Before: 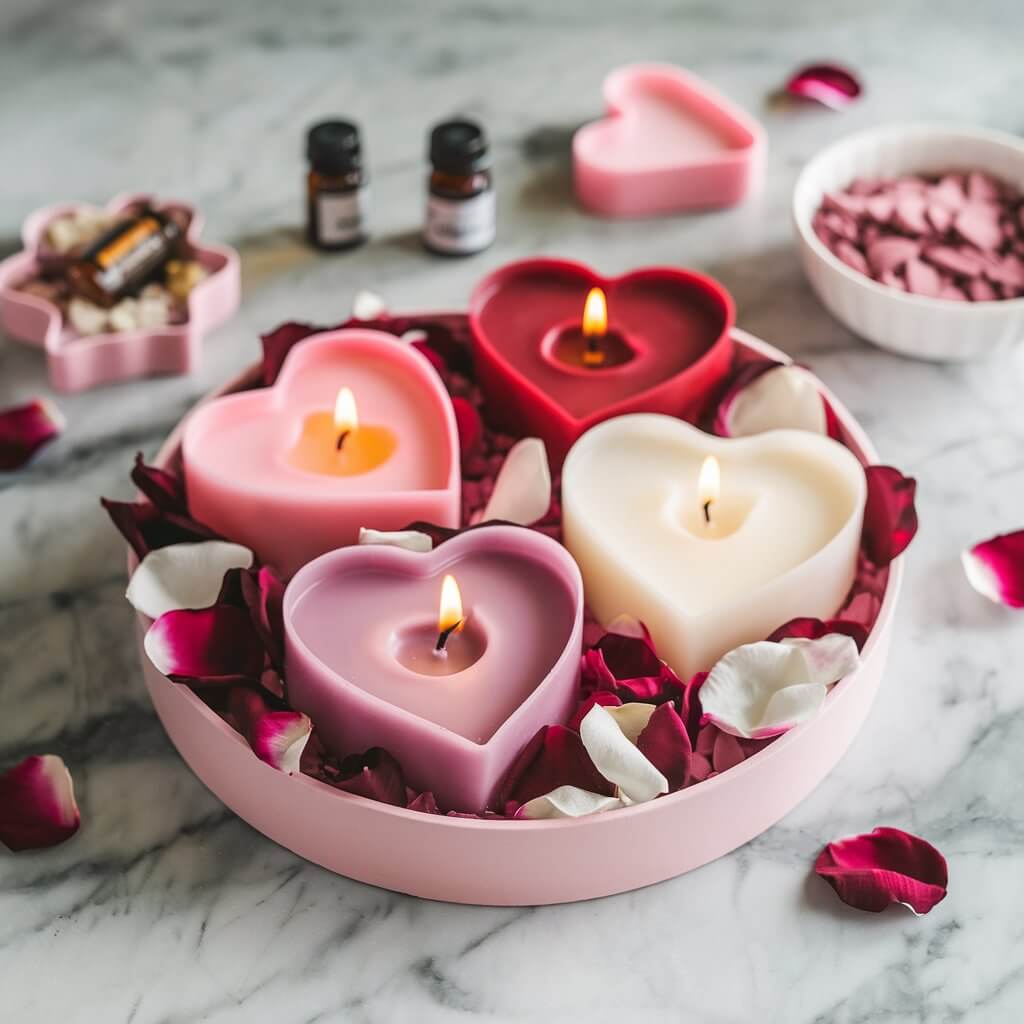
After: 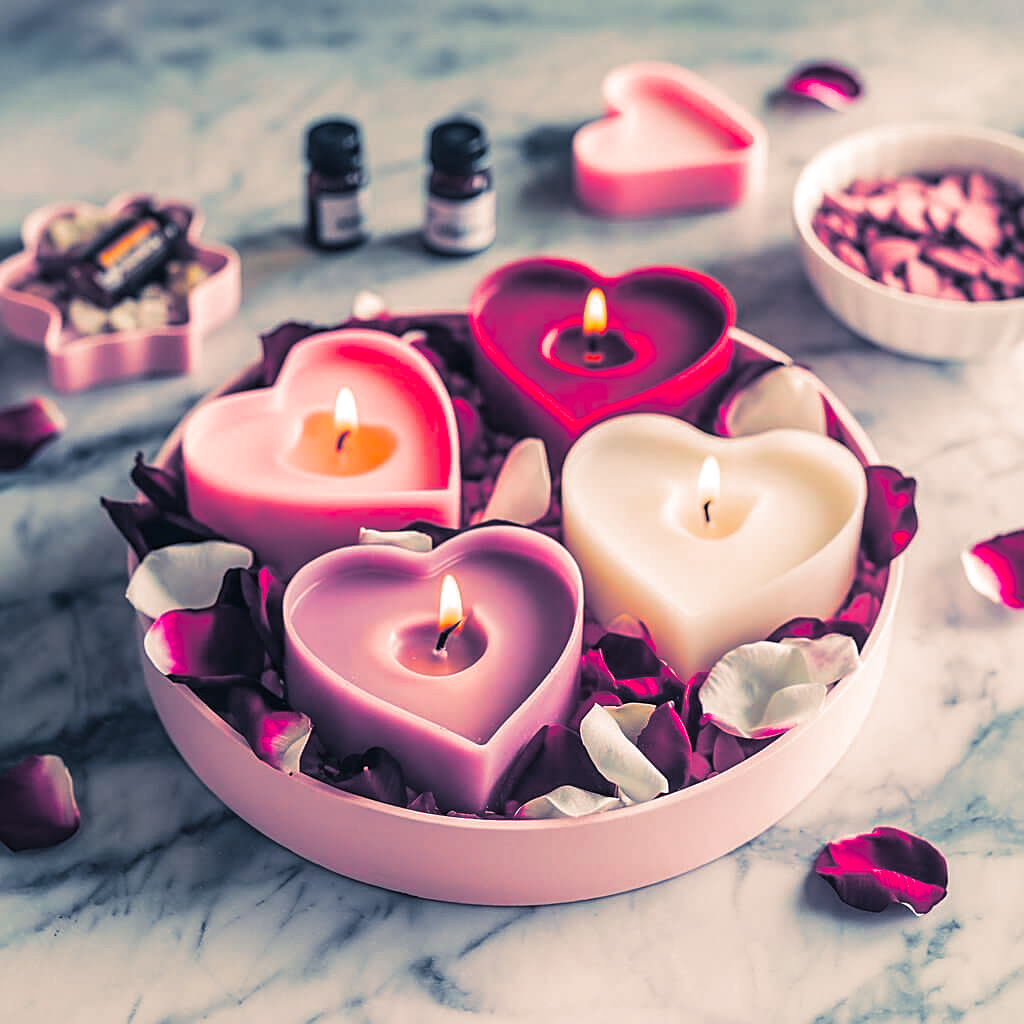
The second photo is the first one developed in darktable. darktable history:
split-toning: shadows › hue 226.8°, shadows › saturation 0.56, highlights › hue 28.8°, balance -40, compress 0%
sharpen: on, module defaults
color contrast: green-magenta contrast 1.73, blue-yellow contrast 1.15
local contrast: highlights 100%, shadows 100%, detail 120%, midtone range 0.2
